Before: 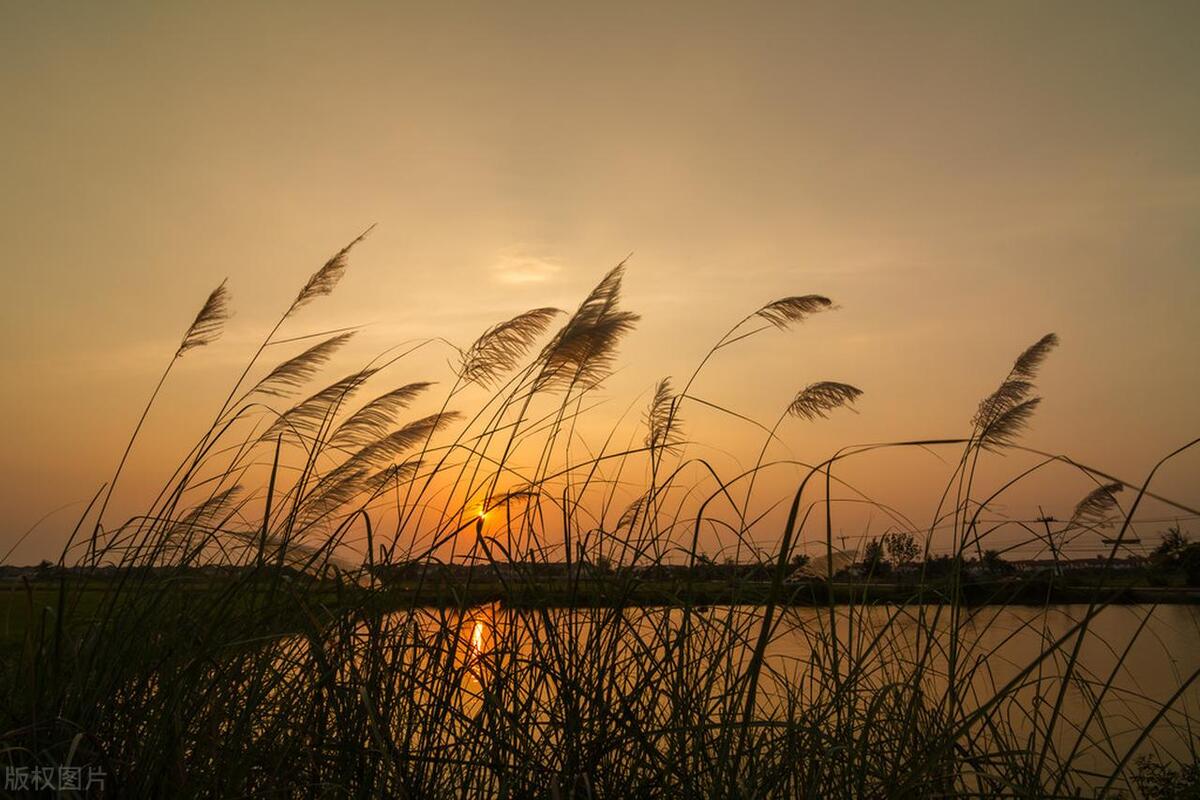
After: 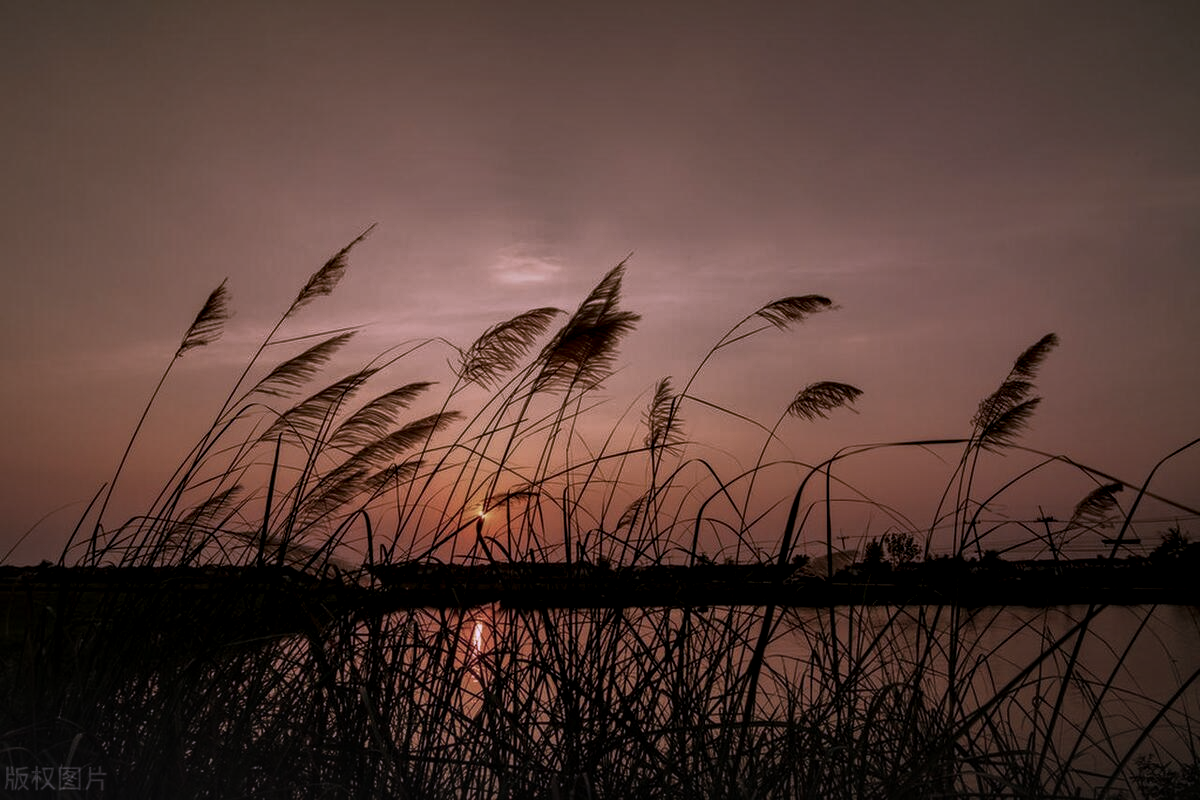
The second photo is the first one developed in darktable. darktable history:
tone equalizer: -8 EV -1.98 EV, -7 EV -1.97 EV, -6 EV -2 EV, -5 EV -1.99 EV, -4 EV -2 EV, -3 EV -1.99 EV, -2 EV -2 EV, -1 EV -1.62 EV, +0 EV -1.98 EV, edges refinement/feathering 500, mask exposure compensation -1.57 EV, preserve details no
contrast brightness saturation: contrast -0.117
color correction: highlights a* 15.07, highlights b* -25.4
local contrast: detail 202%
